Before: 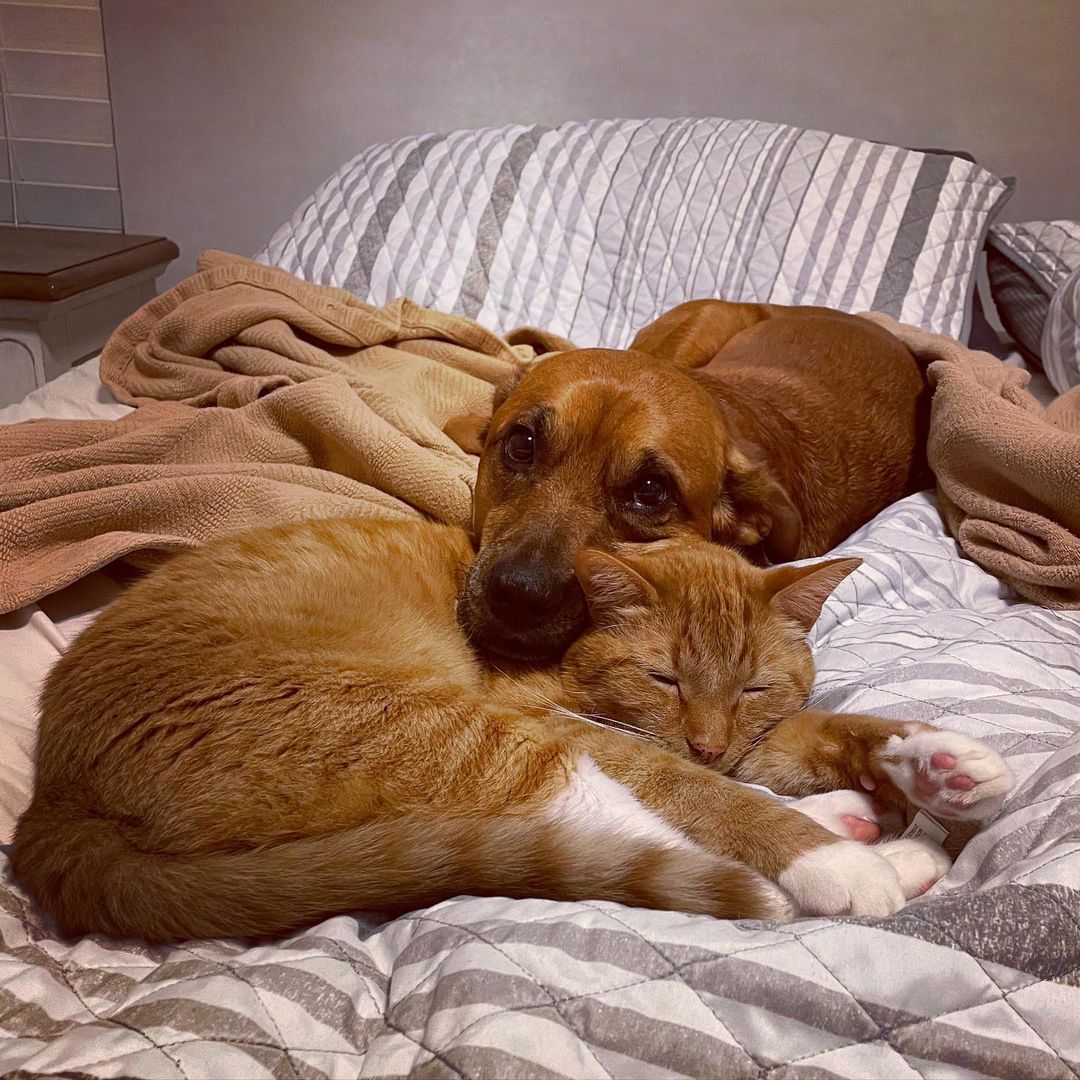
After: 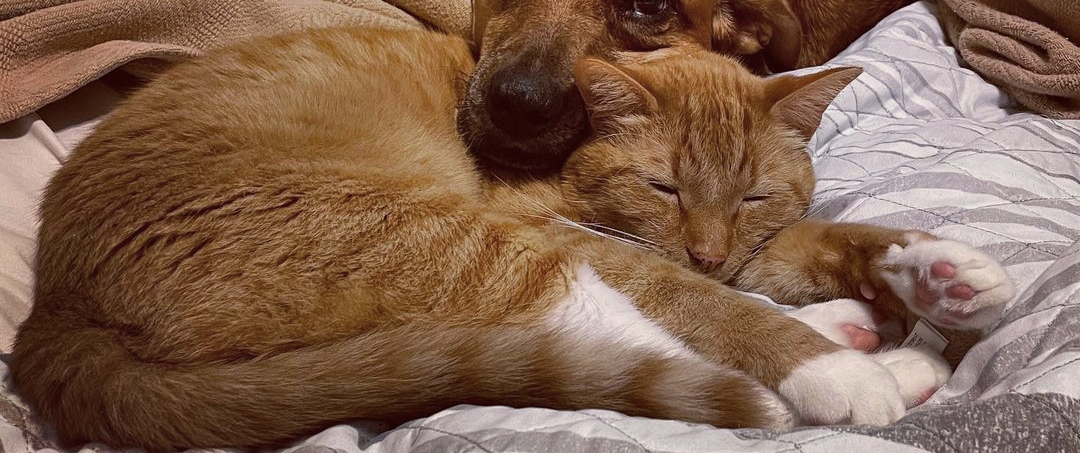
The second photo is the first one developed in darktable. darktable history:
shadows and highlights: shadows 60, soften with gaussian
exposure: exposure -0.177 EV, compensate highlight preservation false
contrast brightness saturation: saturation -0.17
crop: top 45.551%, bottom 12.262%
tone equalizer: on, module defaults
